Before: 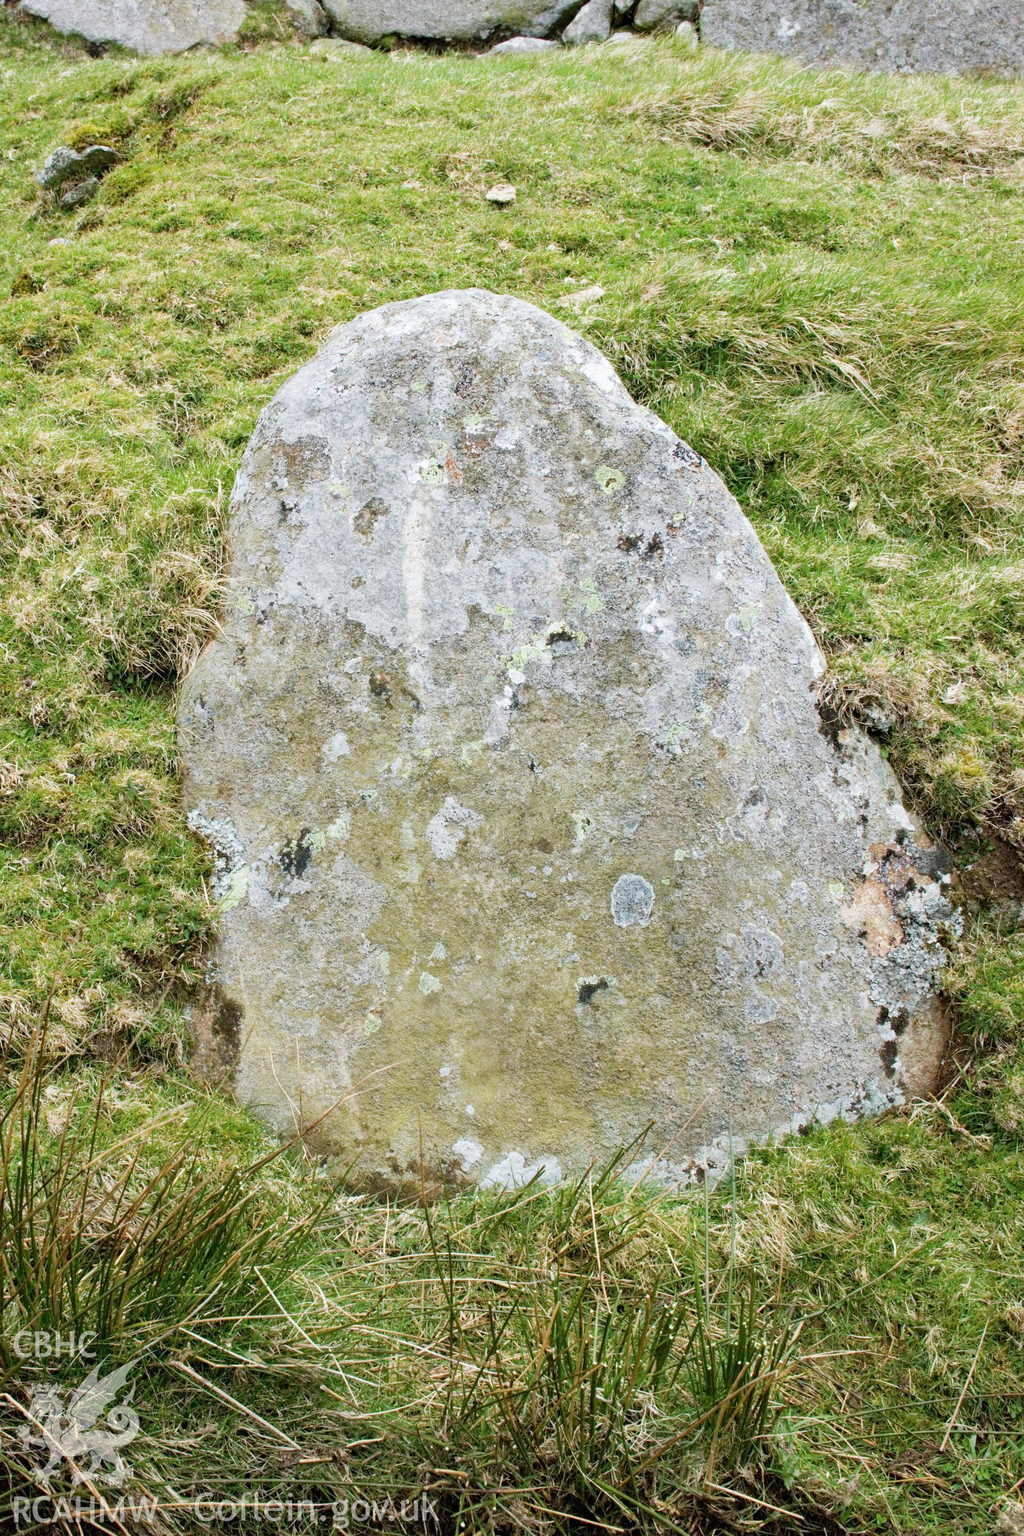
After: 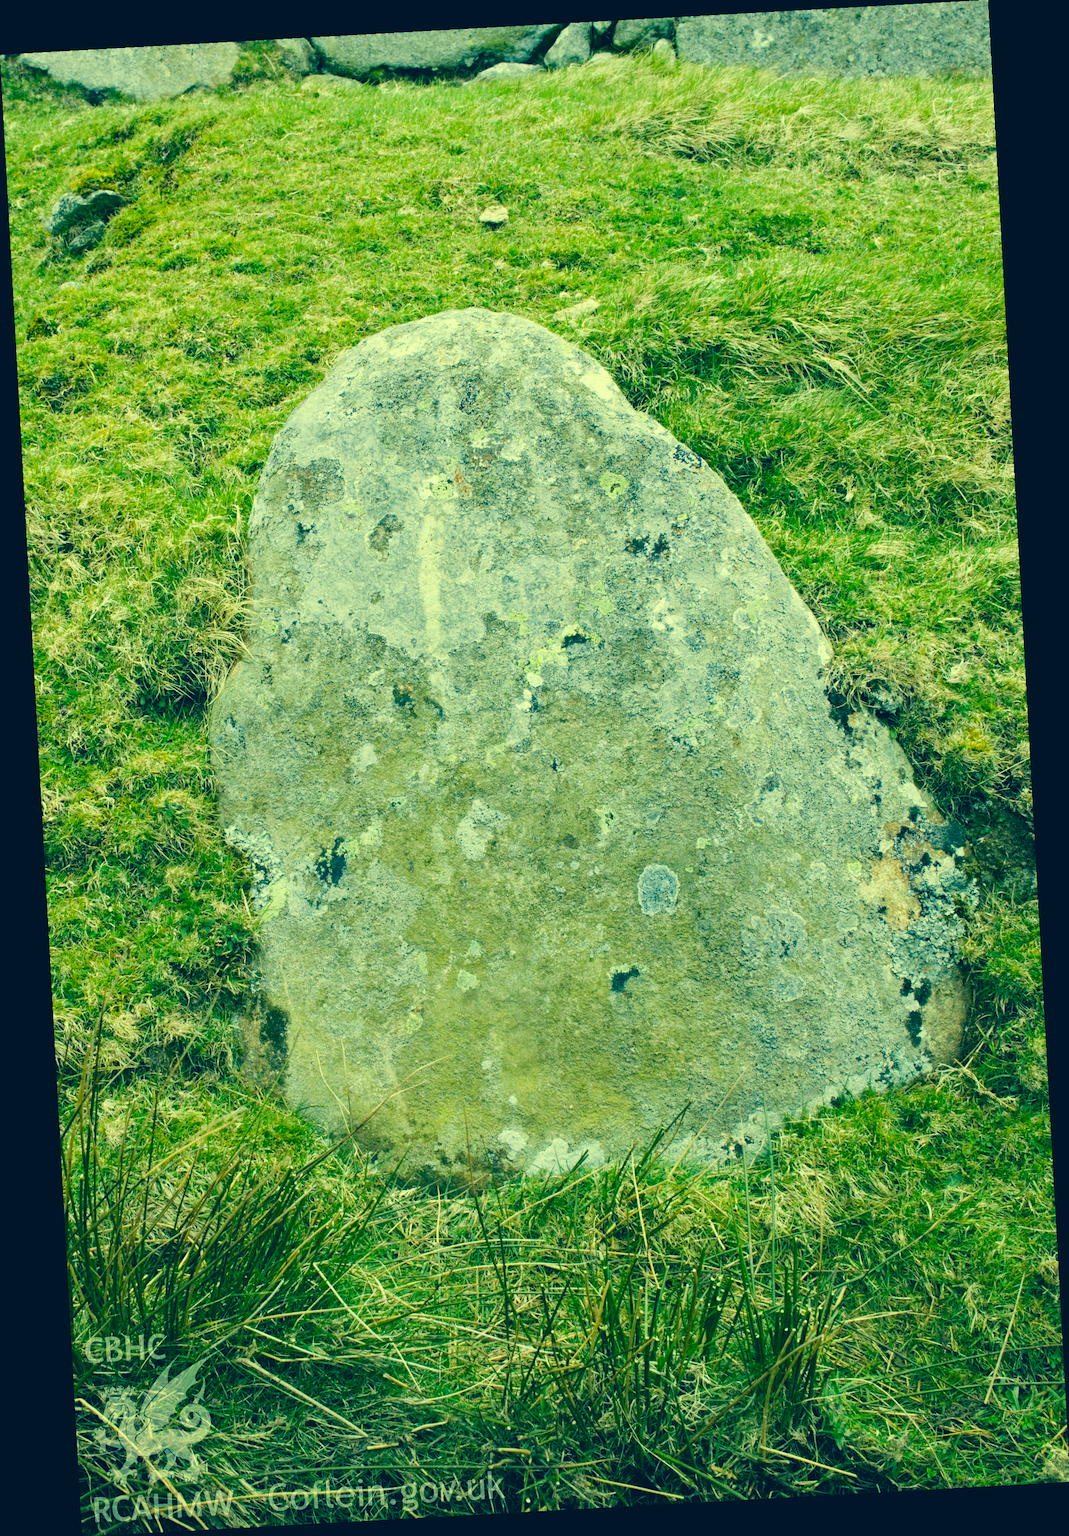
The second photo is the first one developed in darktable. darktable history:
rotate and perspective: rotation -3.18°, automatic cropping off
color correction: highlights a* -15.58, highlights b* 40, shadows a* -40, shadows b* -26.18
